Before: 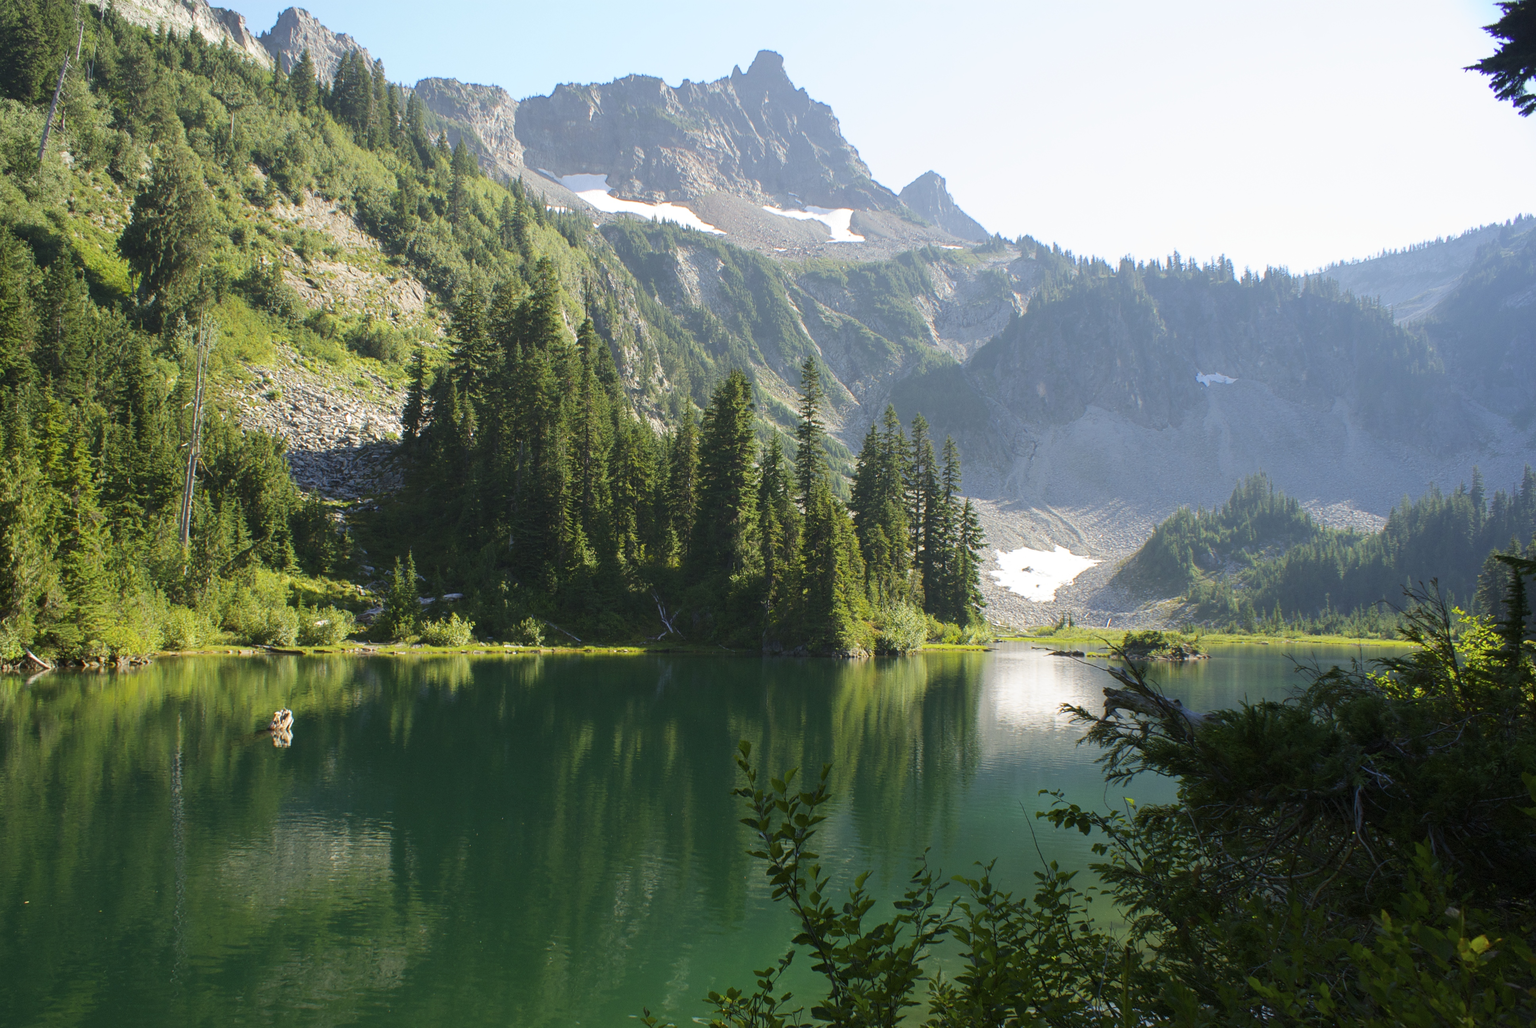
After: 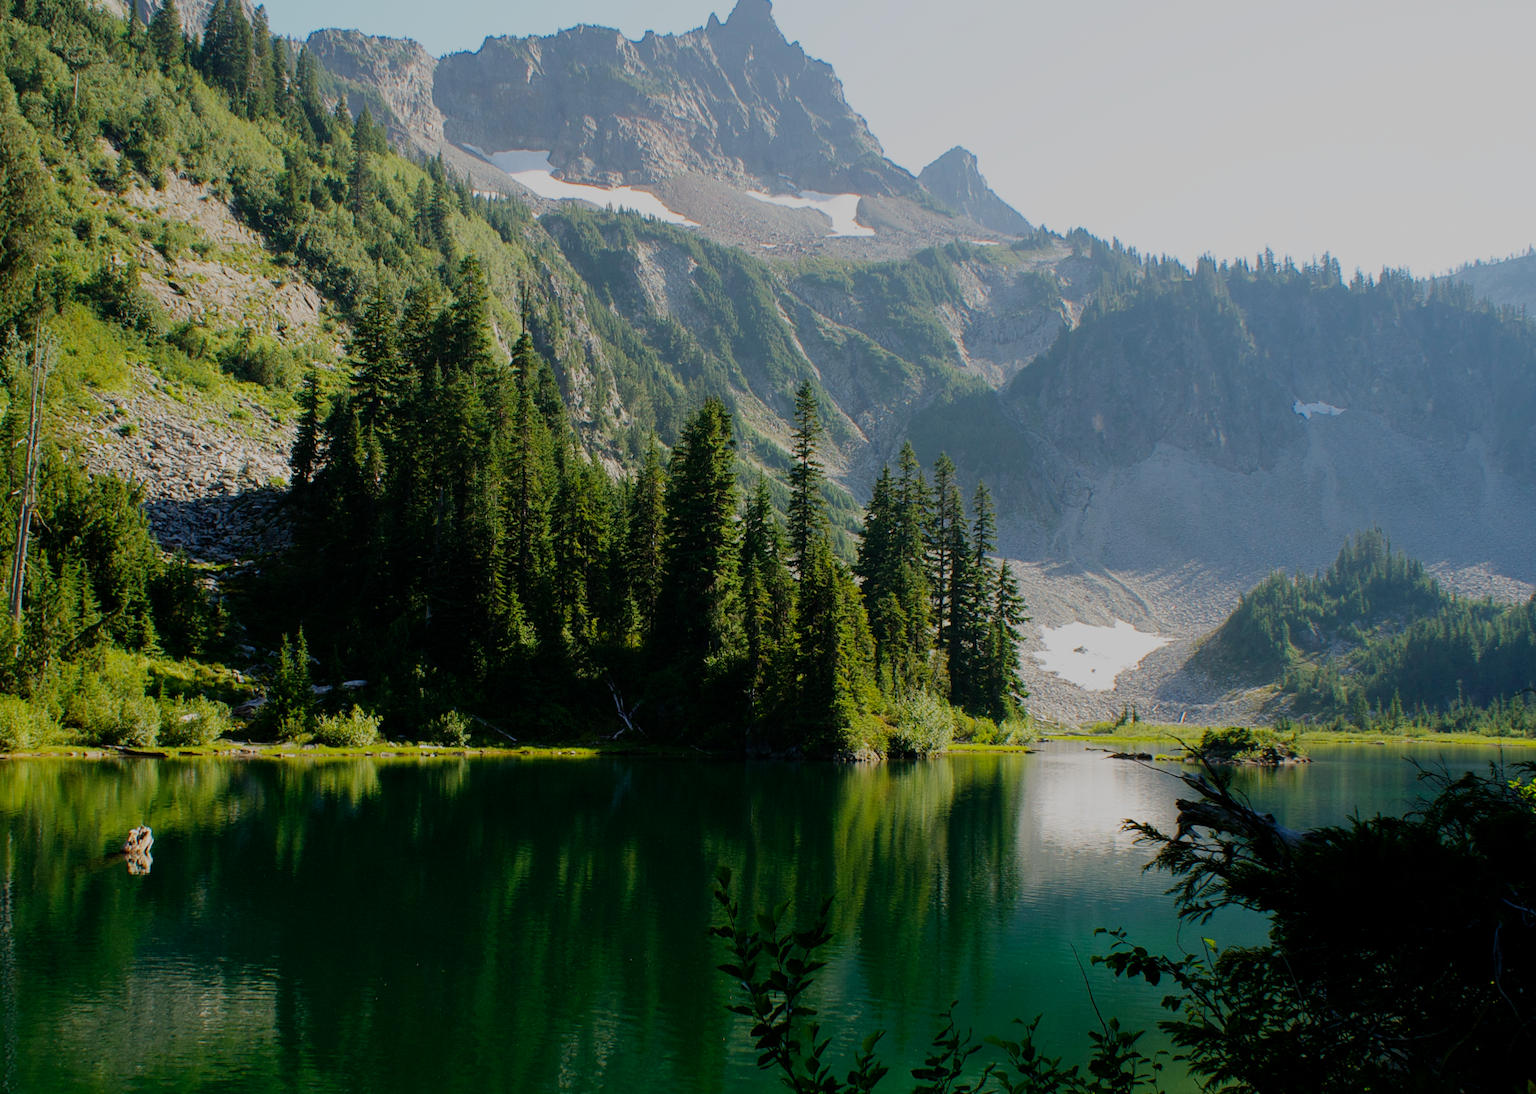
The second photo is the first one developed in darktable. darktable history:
crop: left 11.225%, top 5.381%, right 9.565%, bottom 10.314%
filmic rgb: middle gray luminance 29%, black relative exposure -10.3 EV, white relative exposure 5.5 EV, threshold 6 EV, target black luminance 0%, hardness 3.95, latitude 2.04%, contrast 1.132, highlights saturation mix 5%, shadows ↔ highlights balance 15.11%, preserve chrominance no, color science v3 (2019), use custom middle-gray values true, iterations of high-quality reconstruction 0, enable highlight reconstruction true
